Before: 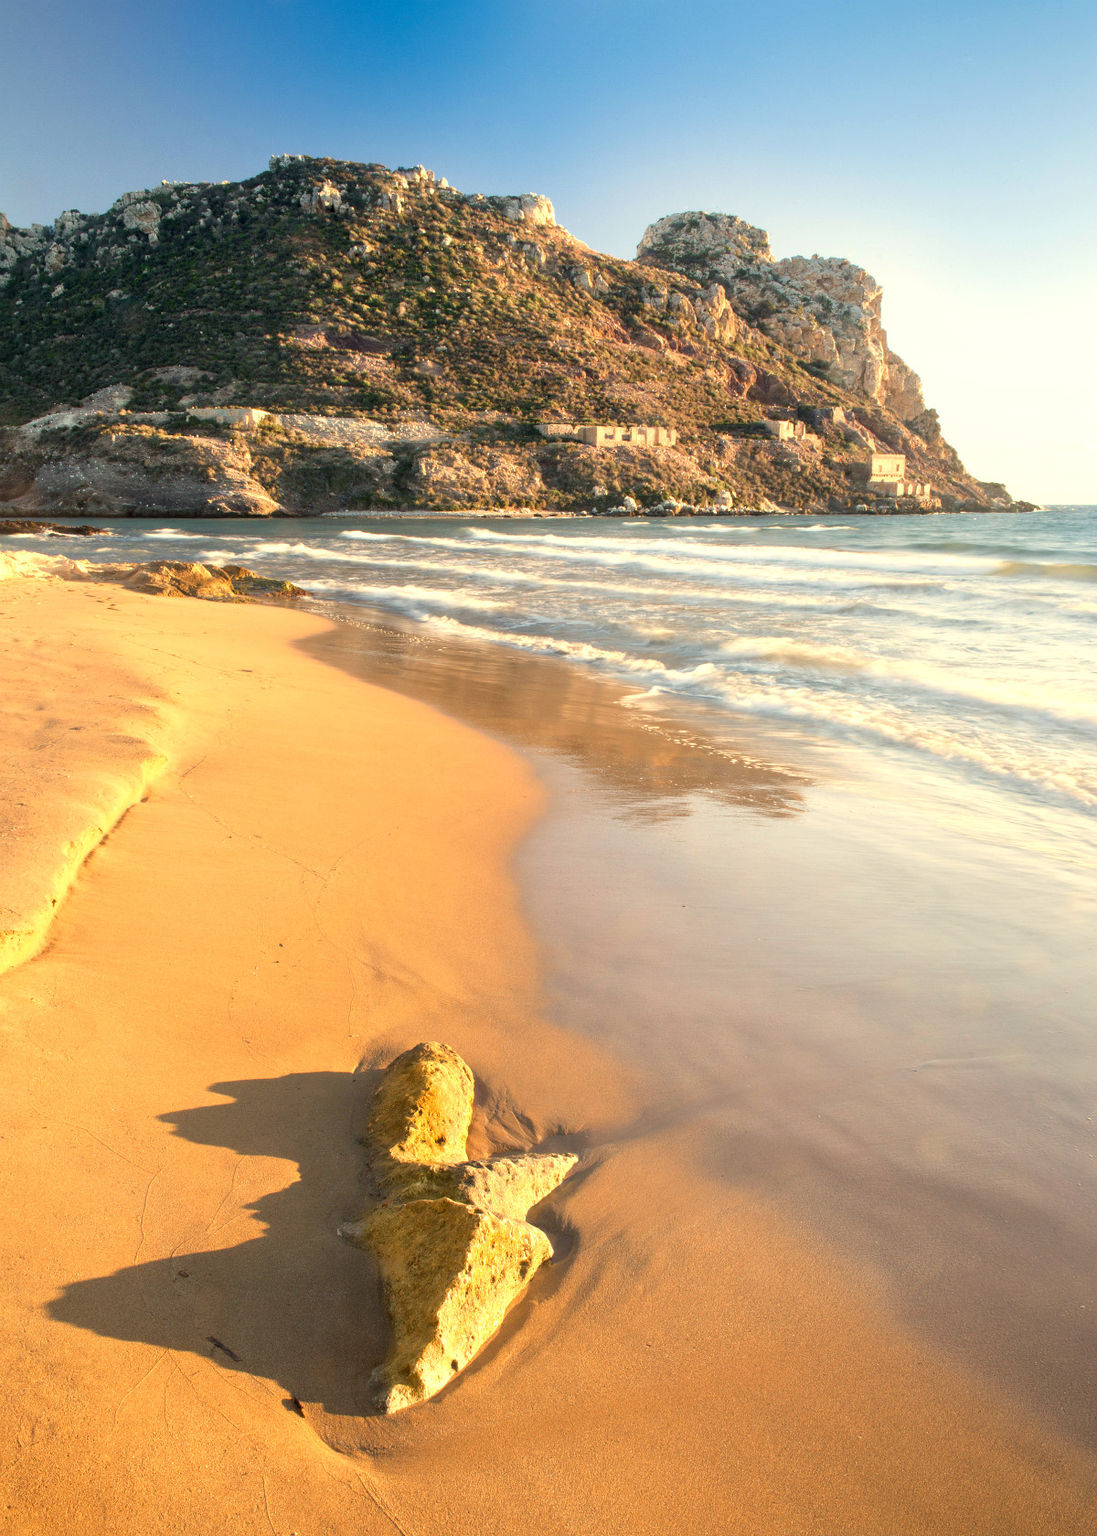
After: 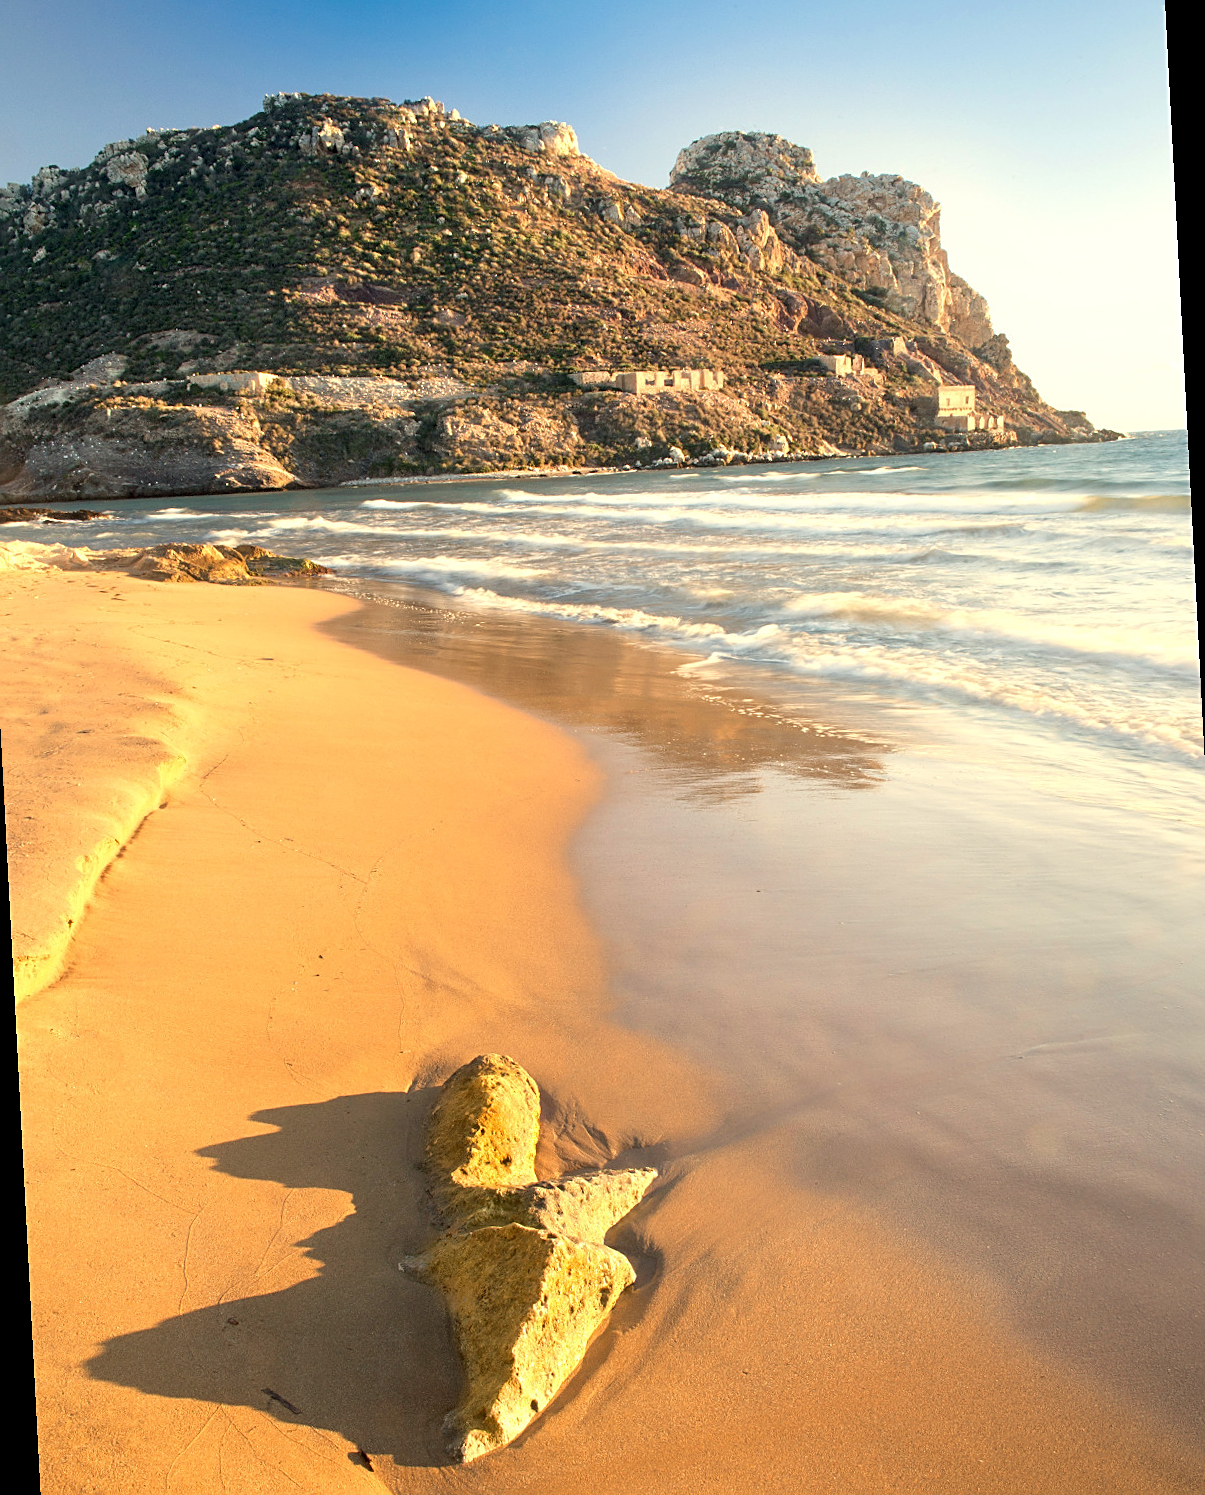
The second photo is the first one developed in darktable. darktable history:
rotate and perspective: rotation -3°, crop left 0.031, crop right 0.968, crop top 0.07, crop bottom 0.93
sharpen: on, module defaults
